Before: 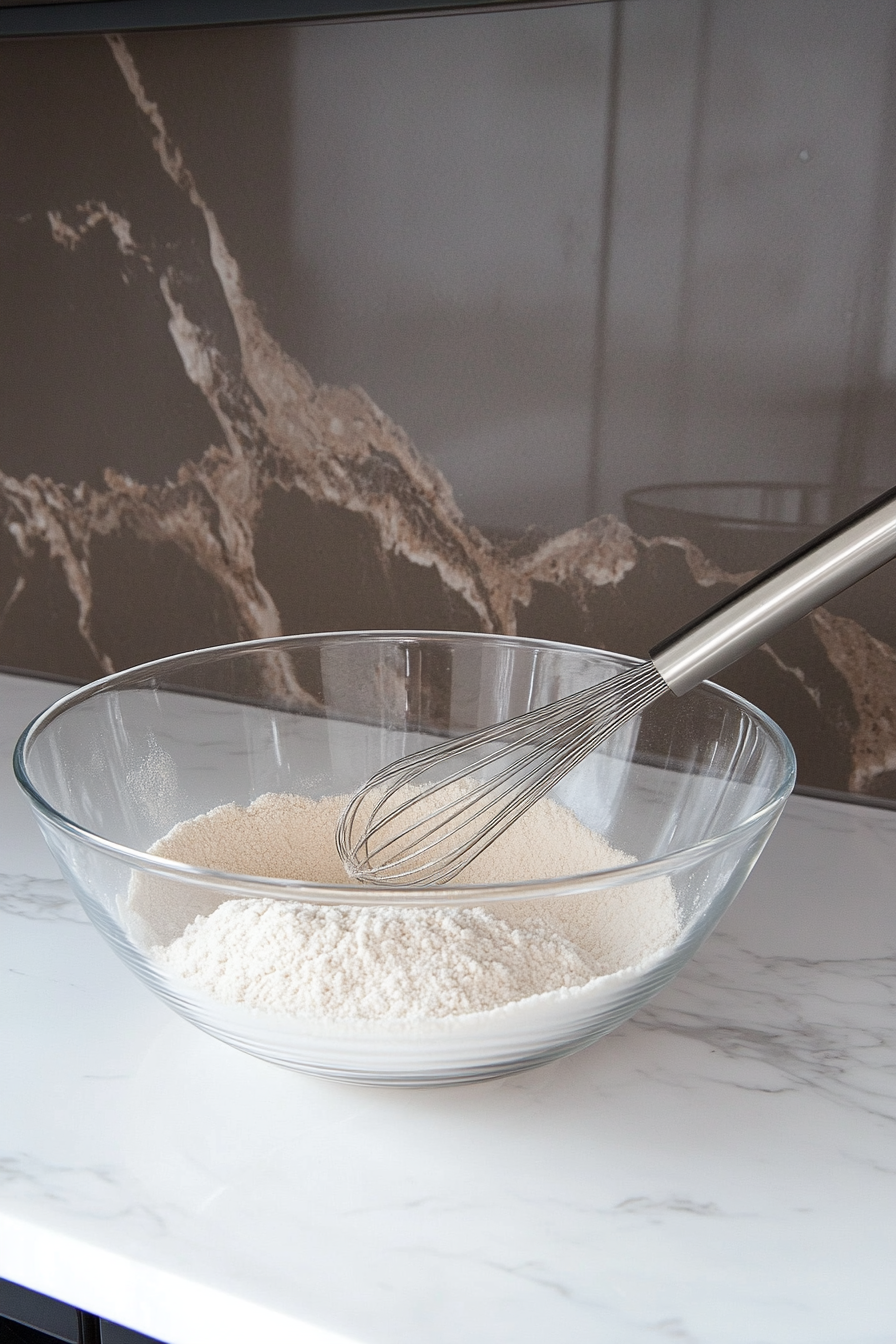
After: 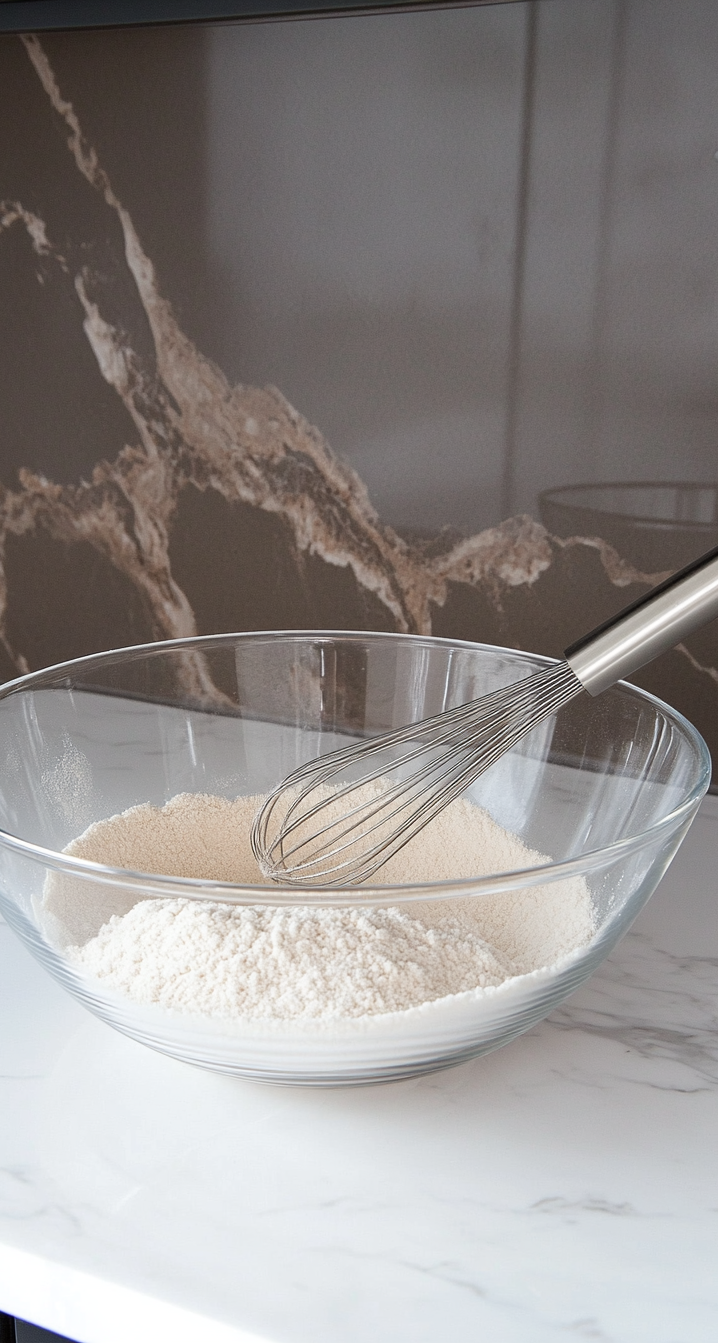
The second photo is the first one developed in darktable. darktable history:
crop and rotate: left 9.55%, right 10.254%
levels: black 0.047%
